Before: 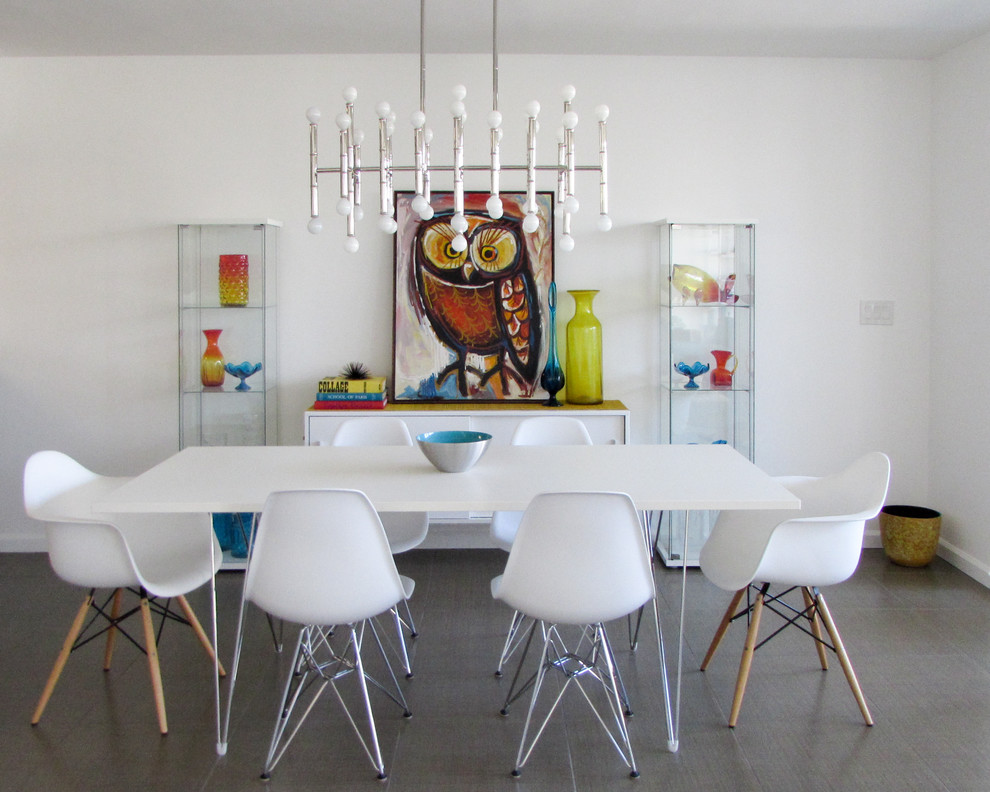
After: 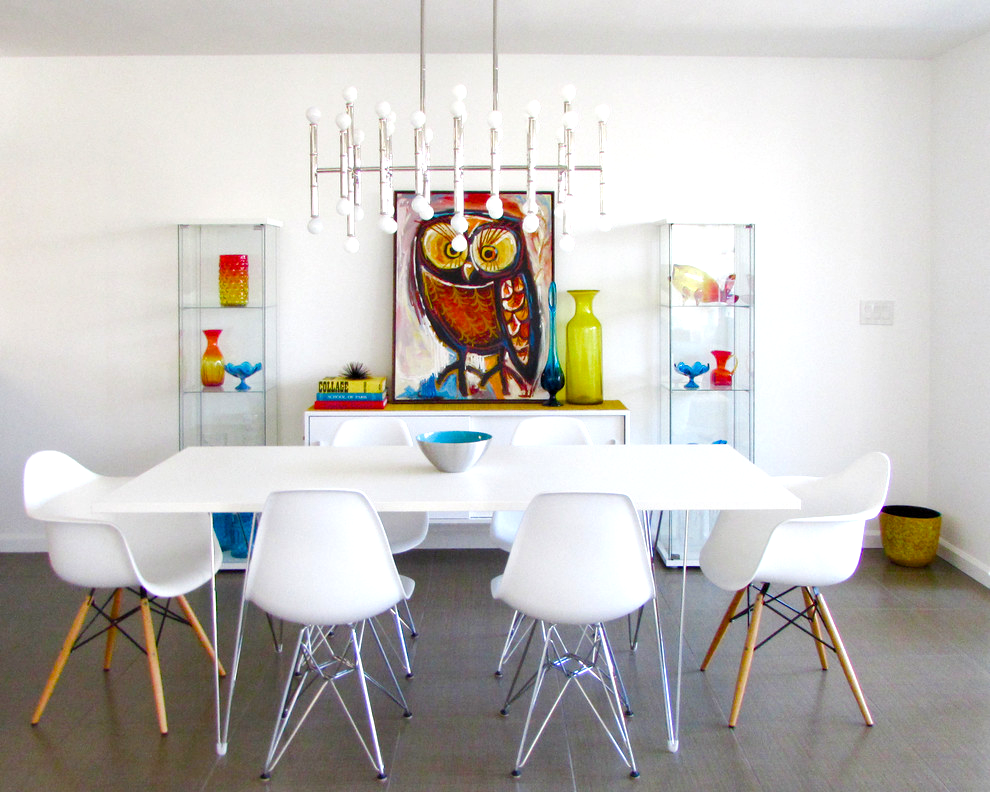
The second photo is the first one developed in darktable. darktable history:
color balance rgb: highlights gain › luminance 9.468%, linear chroma grading › shadows 31.884%, linear chroma grading › global chroma -2.259%, linear chroma grading › mid-tones 4.073%, perceptual saturation grading › global saturation 20%, perceptual saturation grading › highlights -25.504%, perceptual saturation grading › shadows 49.622%, perceptual brilliance grading › global brilliance 10.496%, perceptual brilliance grading › shadows 14.875%
